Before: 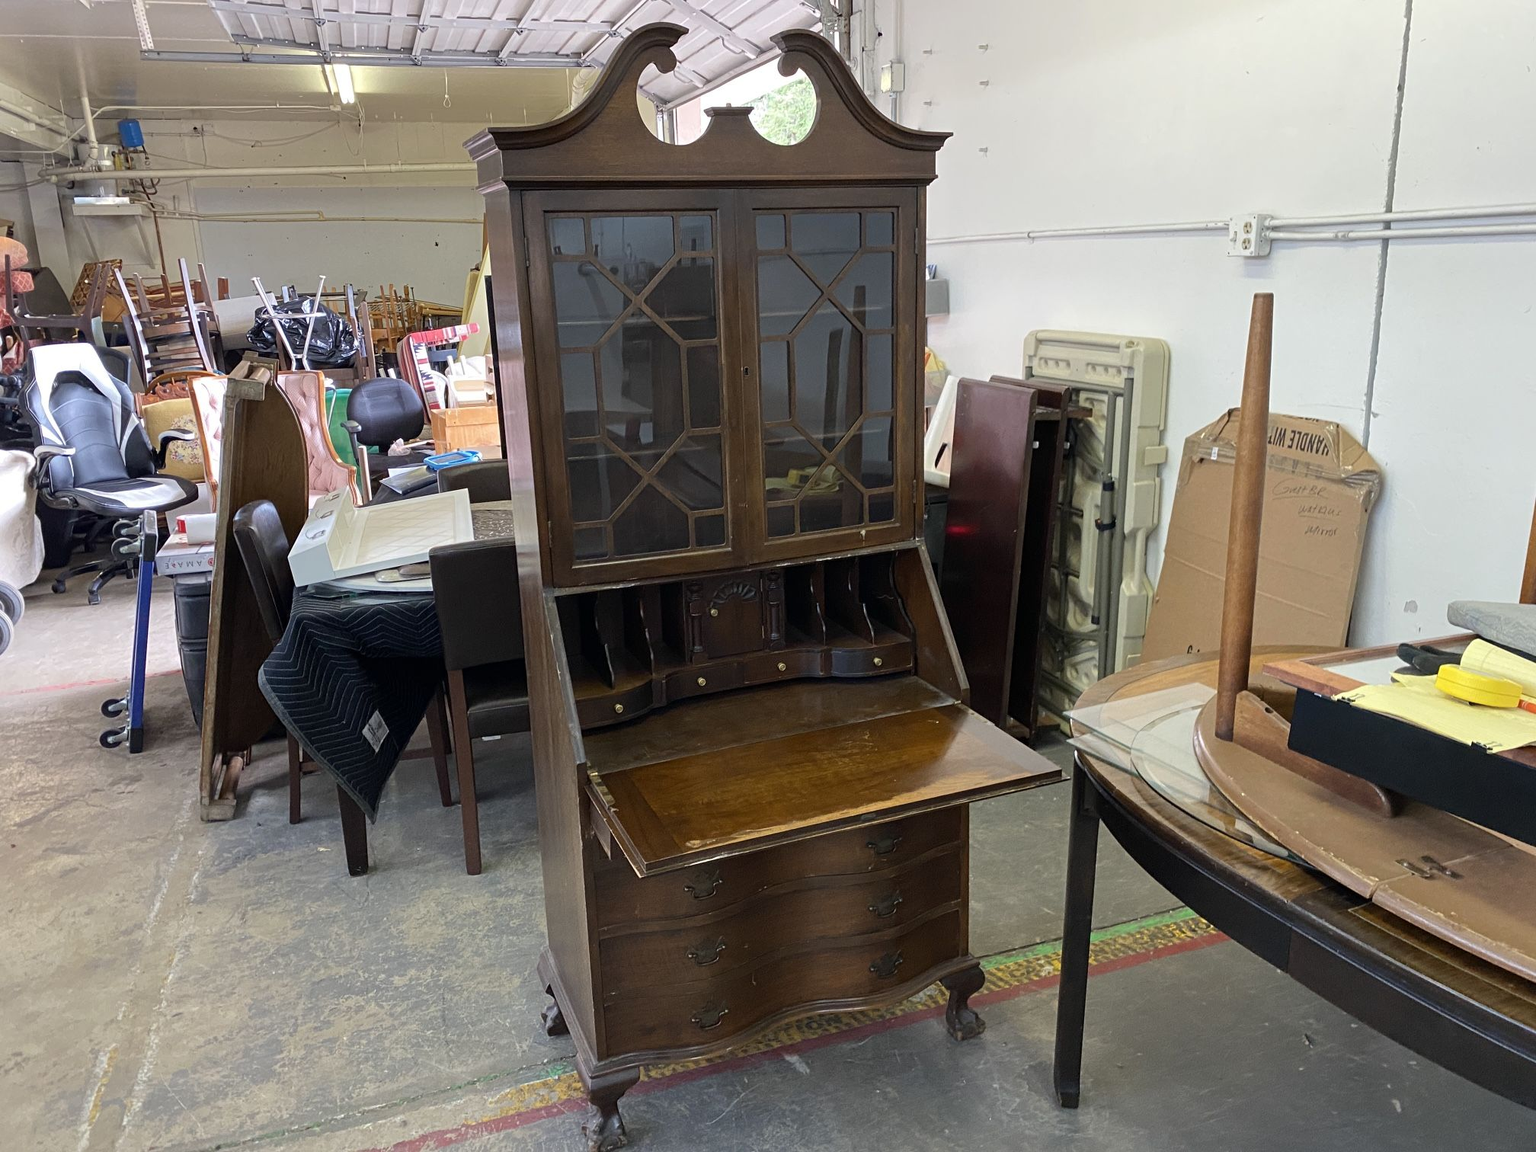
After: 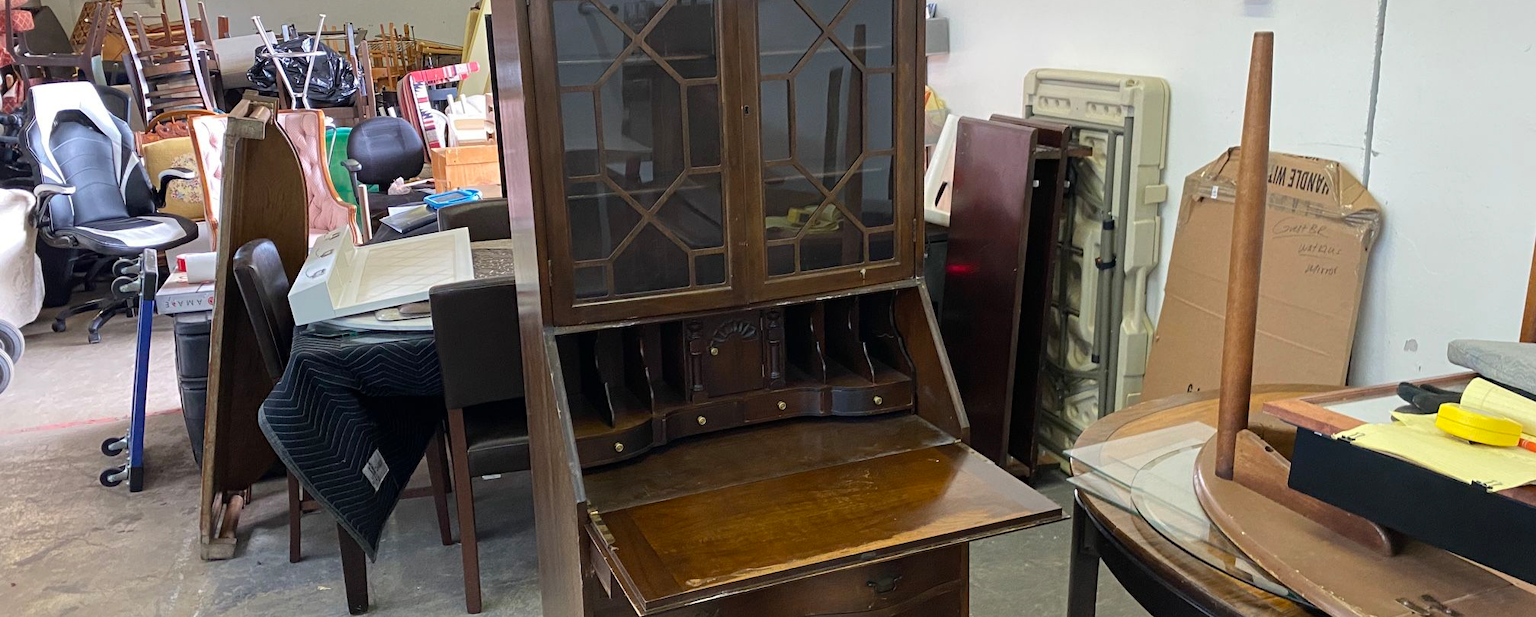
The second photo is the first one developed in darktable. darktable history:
crop and rotate: top 22.737%, bottom 23.644%
